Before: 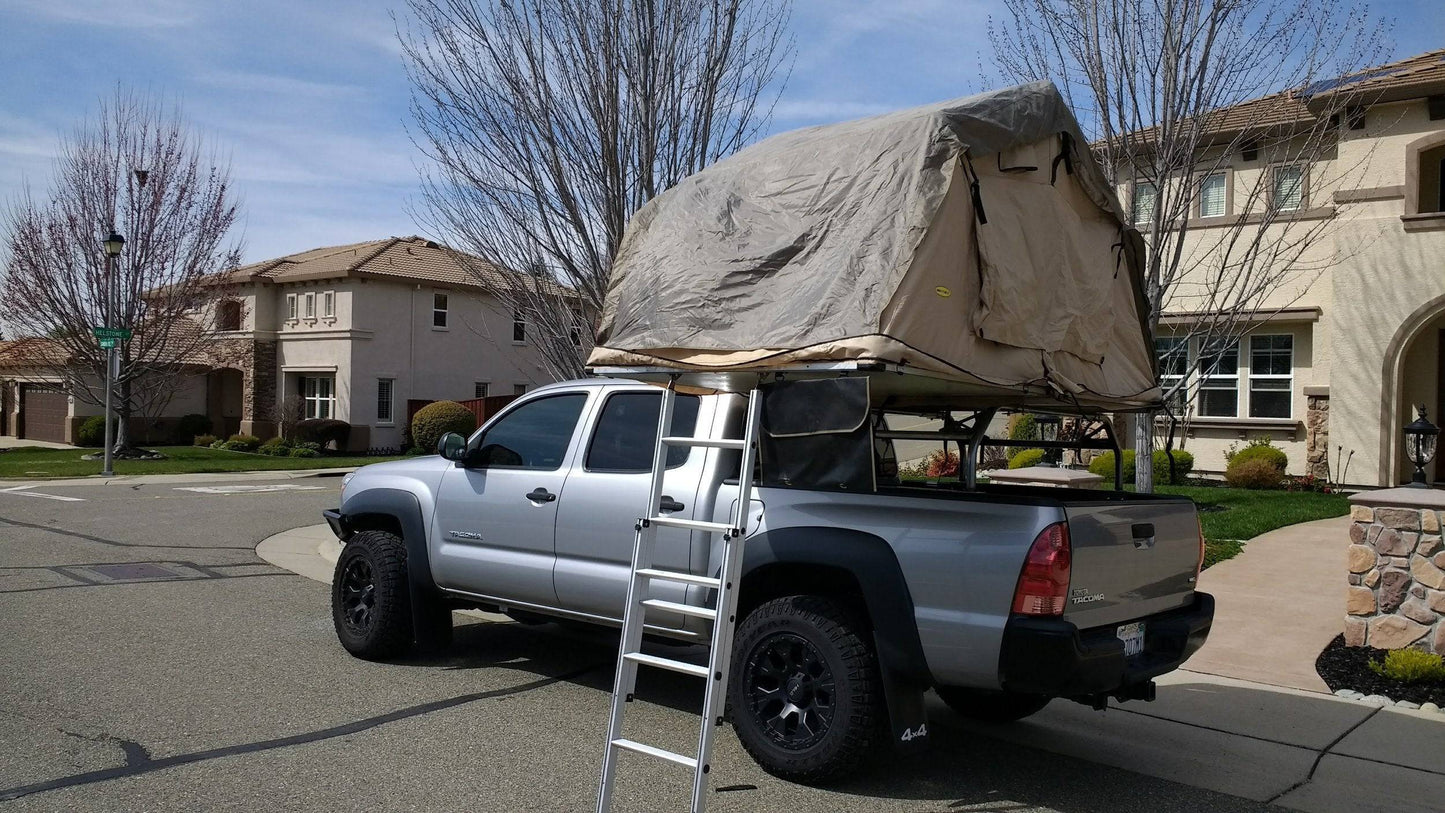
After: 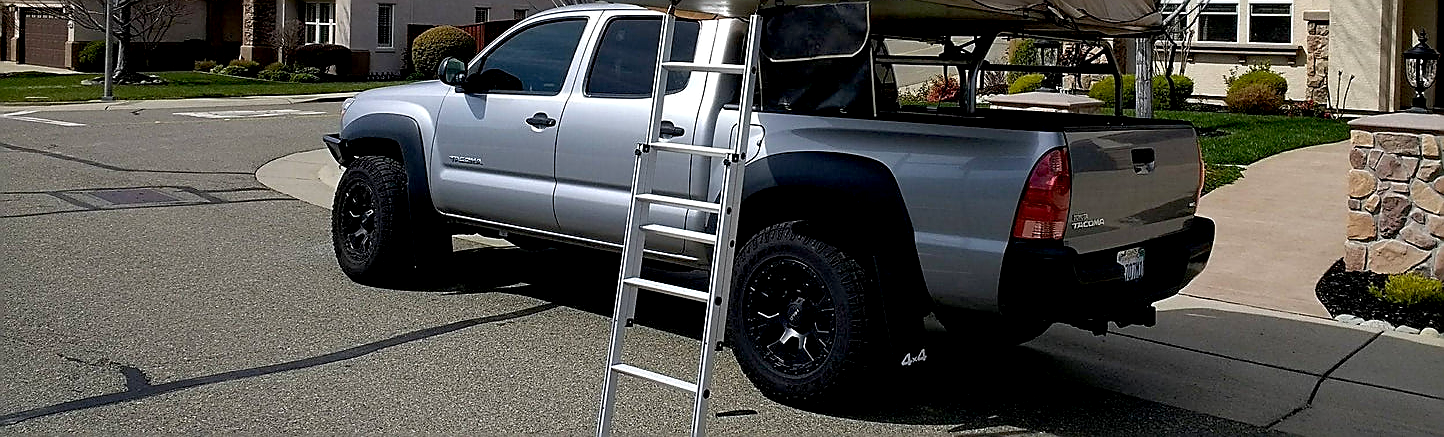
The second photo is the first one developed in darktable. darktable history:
exposure: black level correction 0.009, exposure 0.119 EV, compensate highlight preservation false
crop and rotate: top 46.237%
sharpen: radius 1.4, amount 1.25, threshold 0.7
